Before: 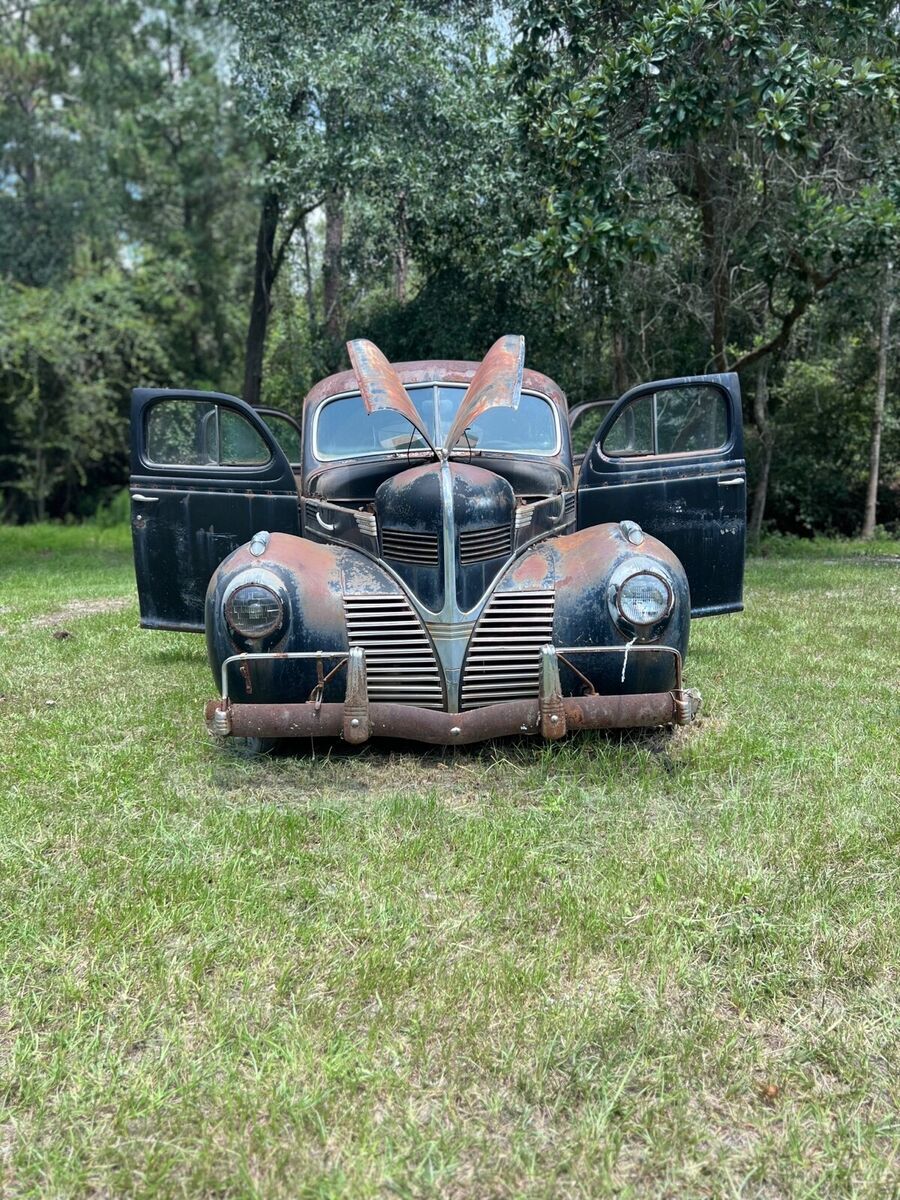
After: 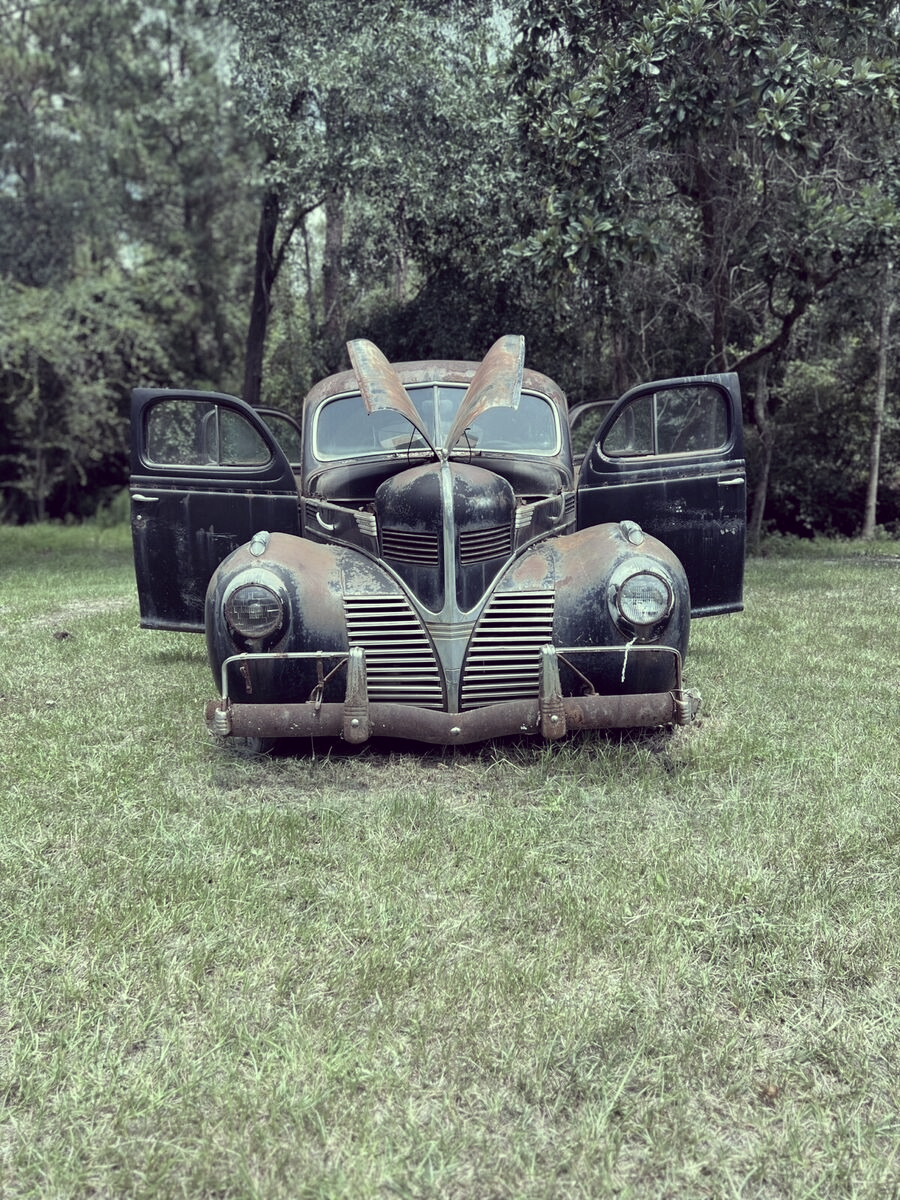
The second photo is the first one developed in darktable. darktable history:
color correction: highlights a* -20.58, highlights b* 20.52, shadows a* 19.89, shadows b* -21.24, saturation 0.452
